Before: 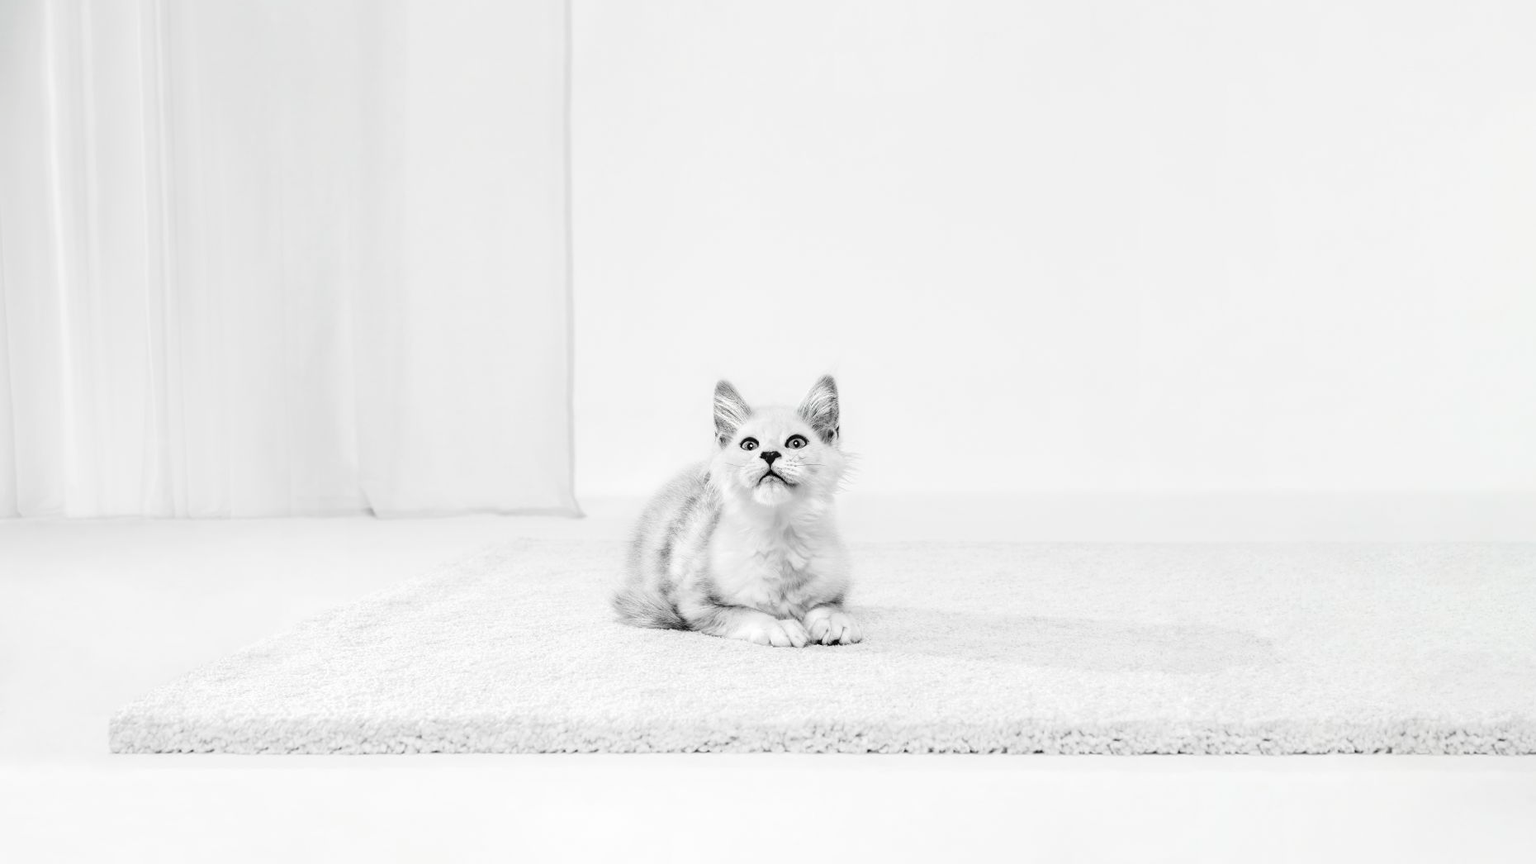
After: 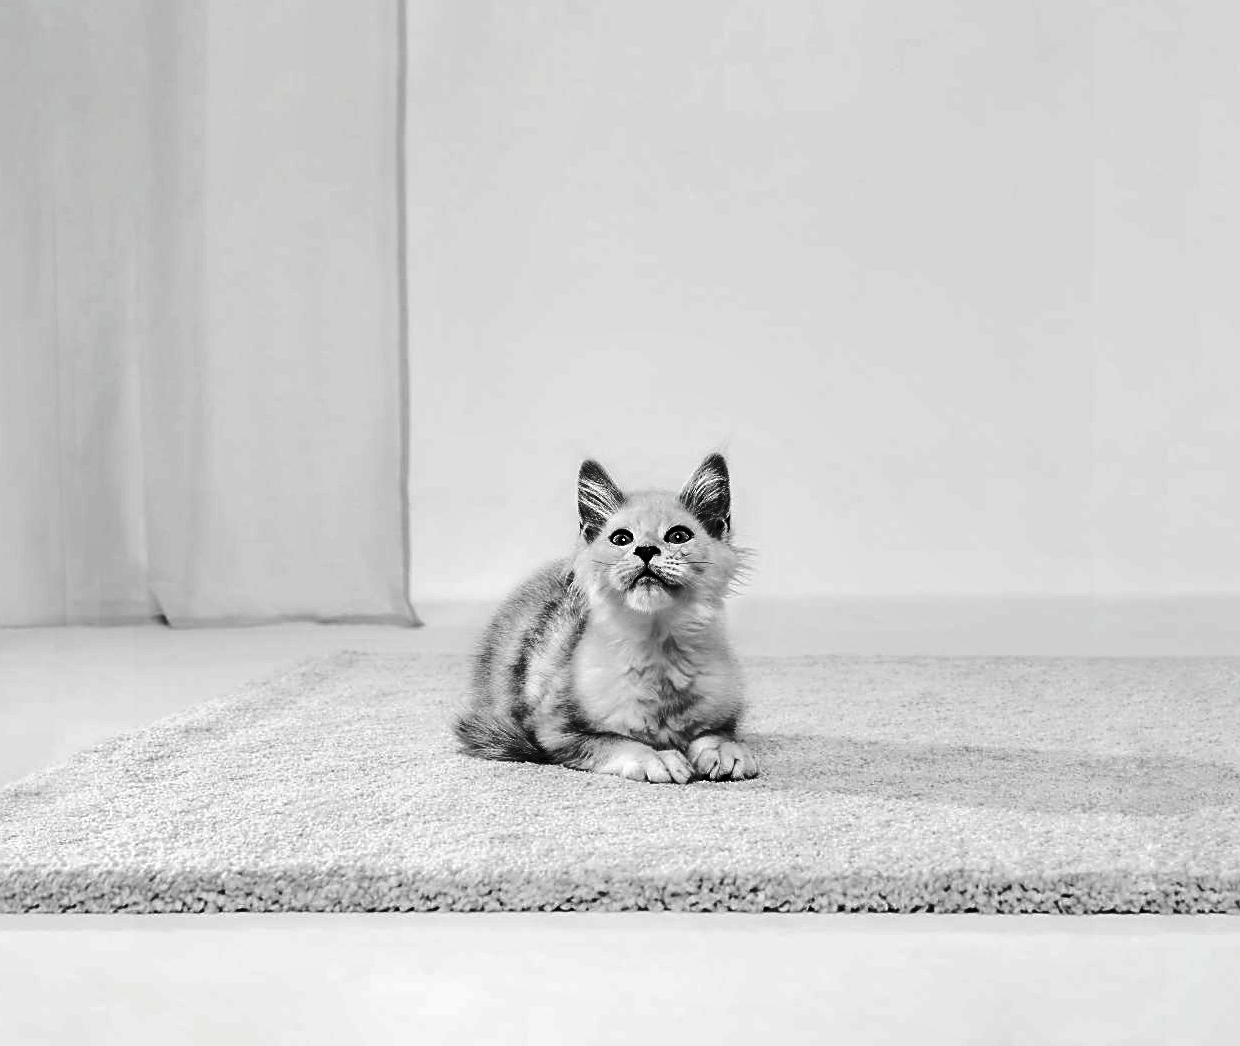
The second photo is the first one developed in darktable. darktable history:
shadows and highlights: radius 105.93, shadows 45.85, highlights -66.45, low approximation 0.01, soften with gaussian
crop and rotate: left 15.426%, right 17.88%
sharpen: on, module defaults
